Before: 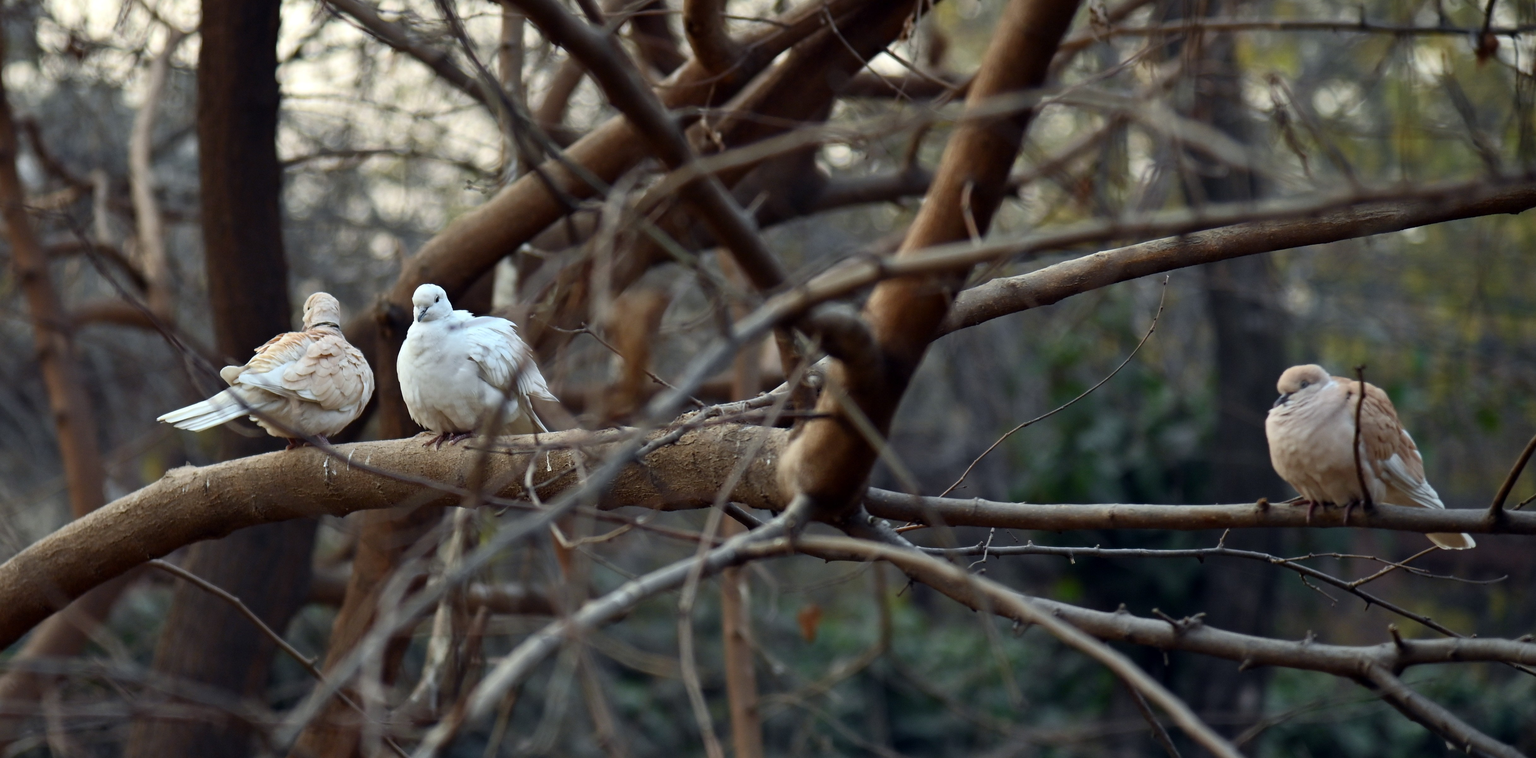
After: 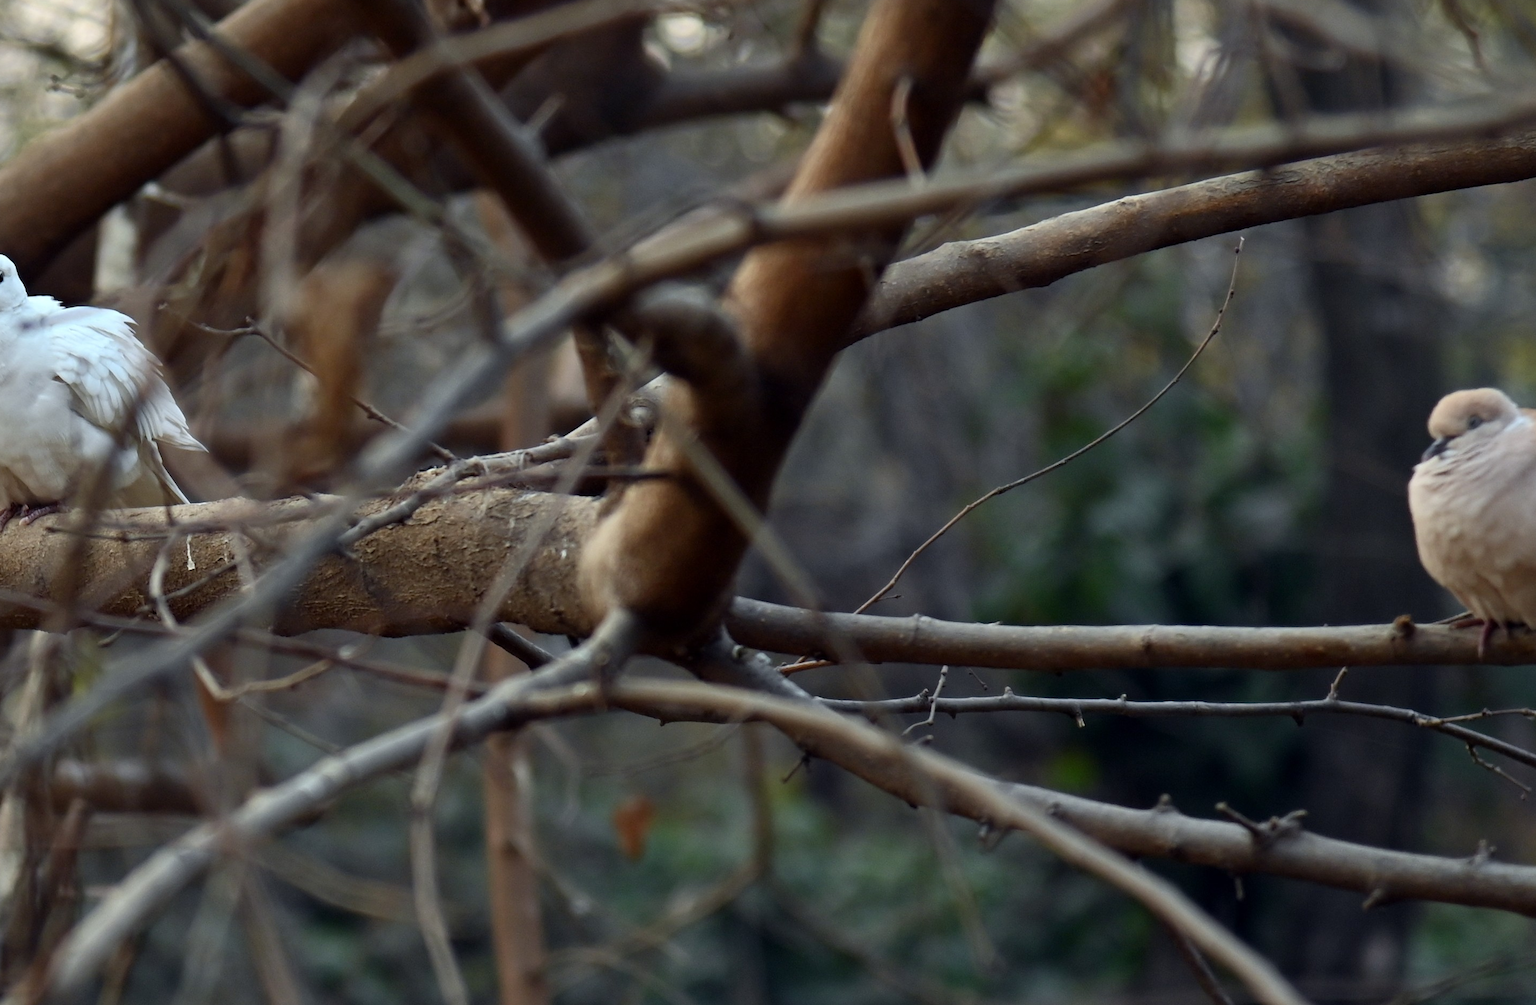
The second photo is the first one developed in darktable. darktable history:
crop and rotate: left 28.461%, top 18%, right 12.683%, bottom 3.858%
